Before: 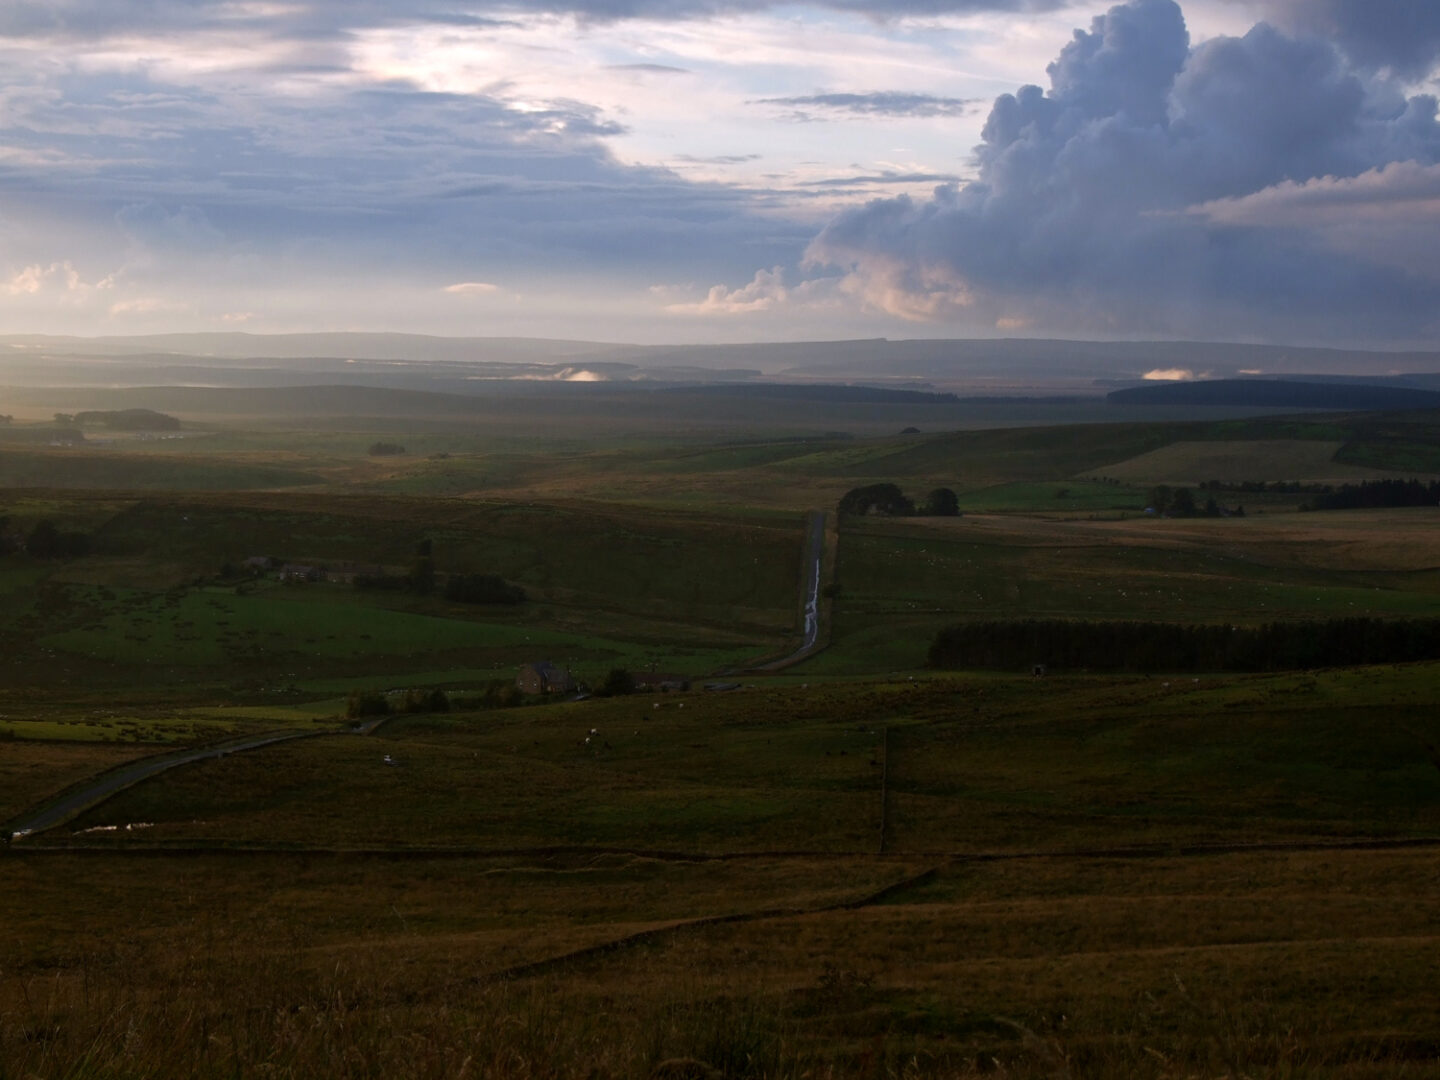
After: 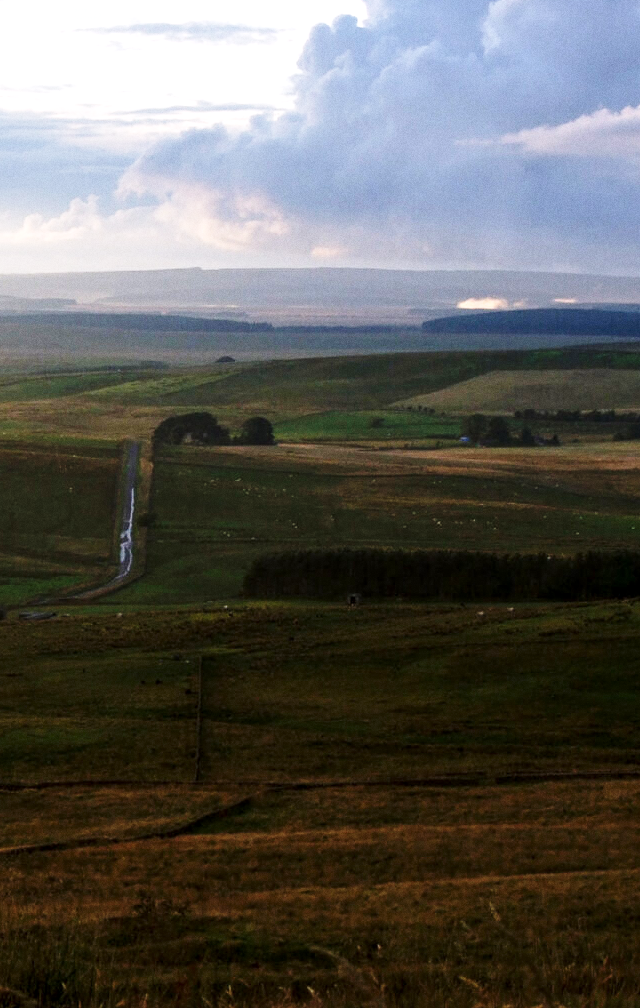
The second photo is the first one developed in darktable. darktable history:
local contrast: on, module defaults
exposure: exposure 0.6 EV, compensate highlight preservation false
crop: left 47.628%, top 6.643%, right 7.874%
base curve: curves: ch0 [(0, 0) (0.028, 0.03) (0.121, 0.232) (0.46, 0.748) (0.859, 0.968) (1, 1)], preserve colors none
grain: coarseness 7.08 ISO, strength 21.67%, mid-tones bias 59.58%
